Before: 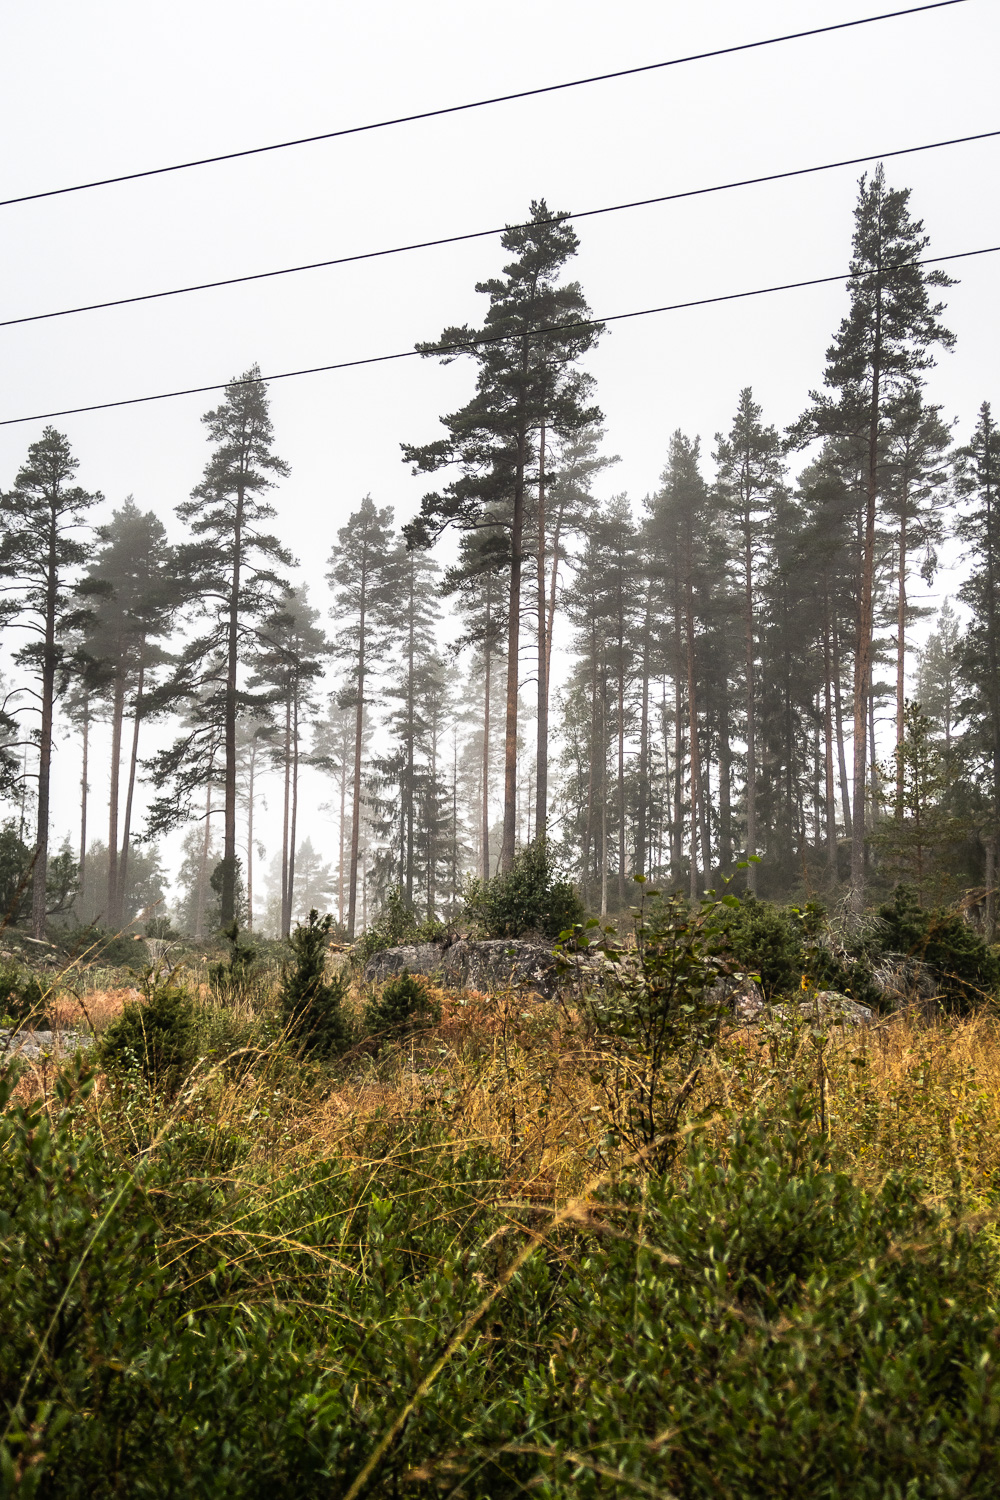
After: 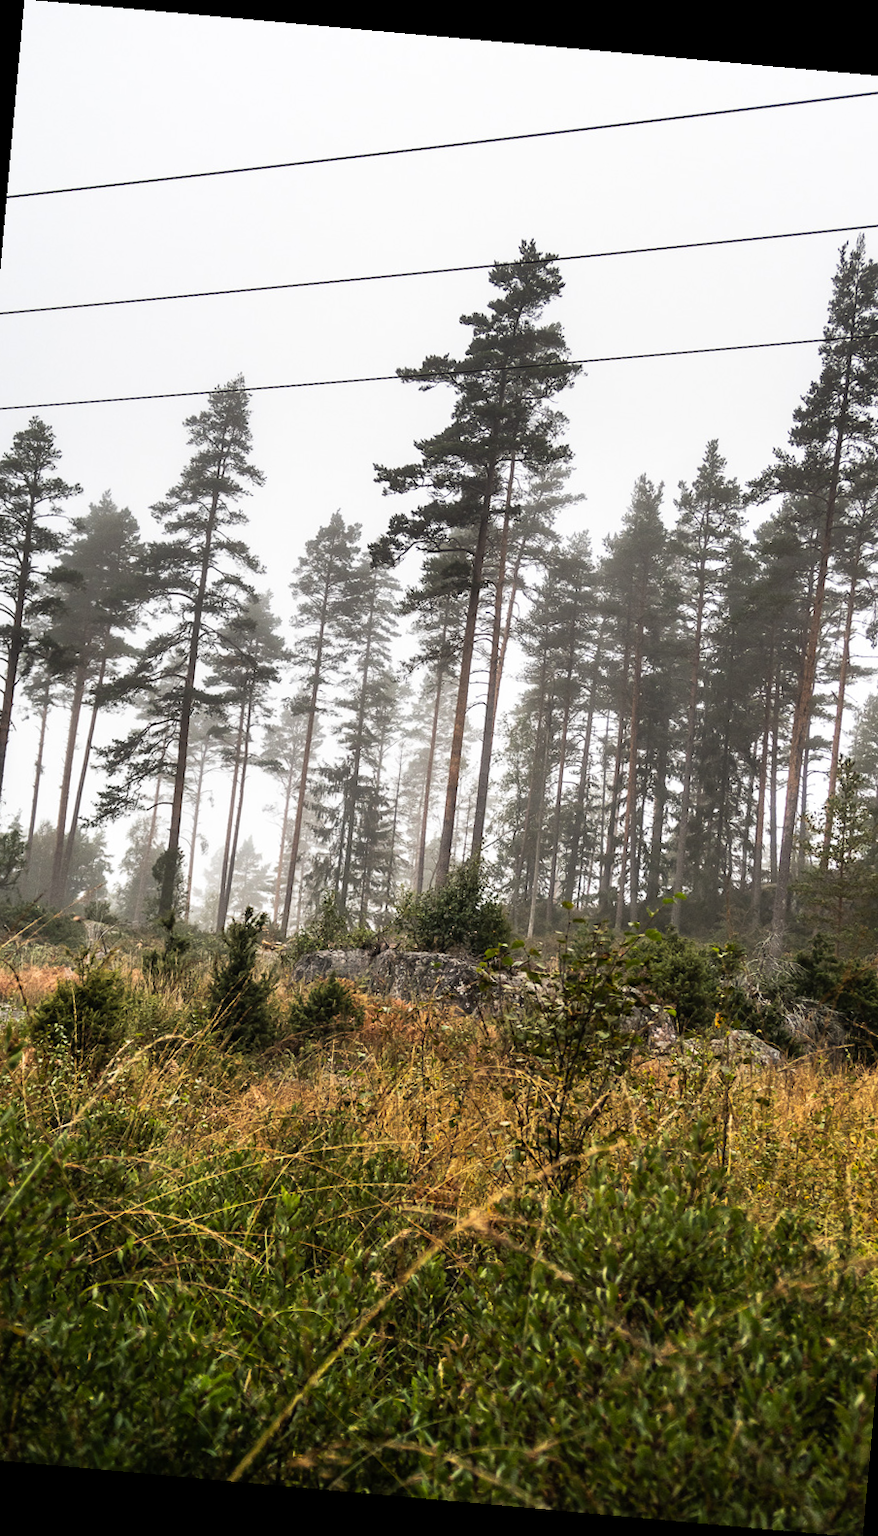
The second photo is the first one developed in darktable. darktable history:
crop and rotate: left 9.597%, right 10.195%
rotate and perspective: rotation 5.12°, automatic cropping off
